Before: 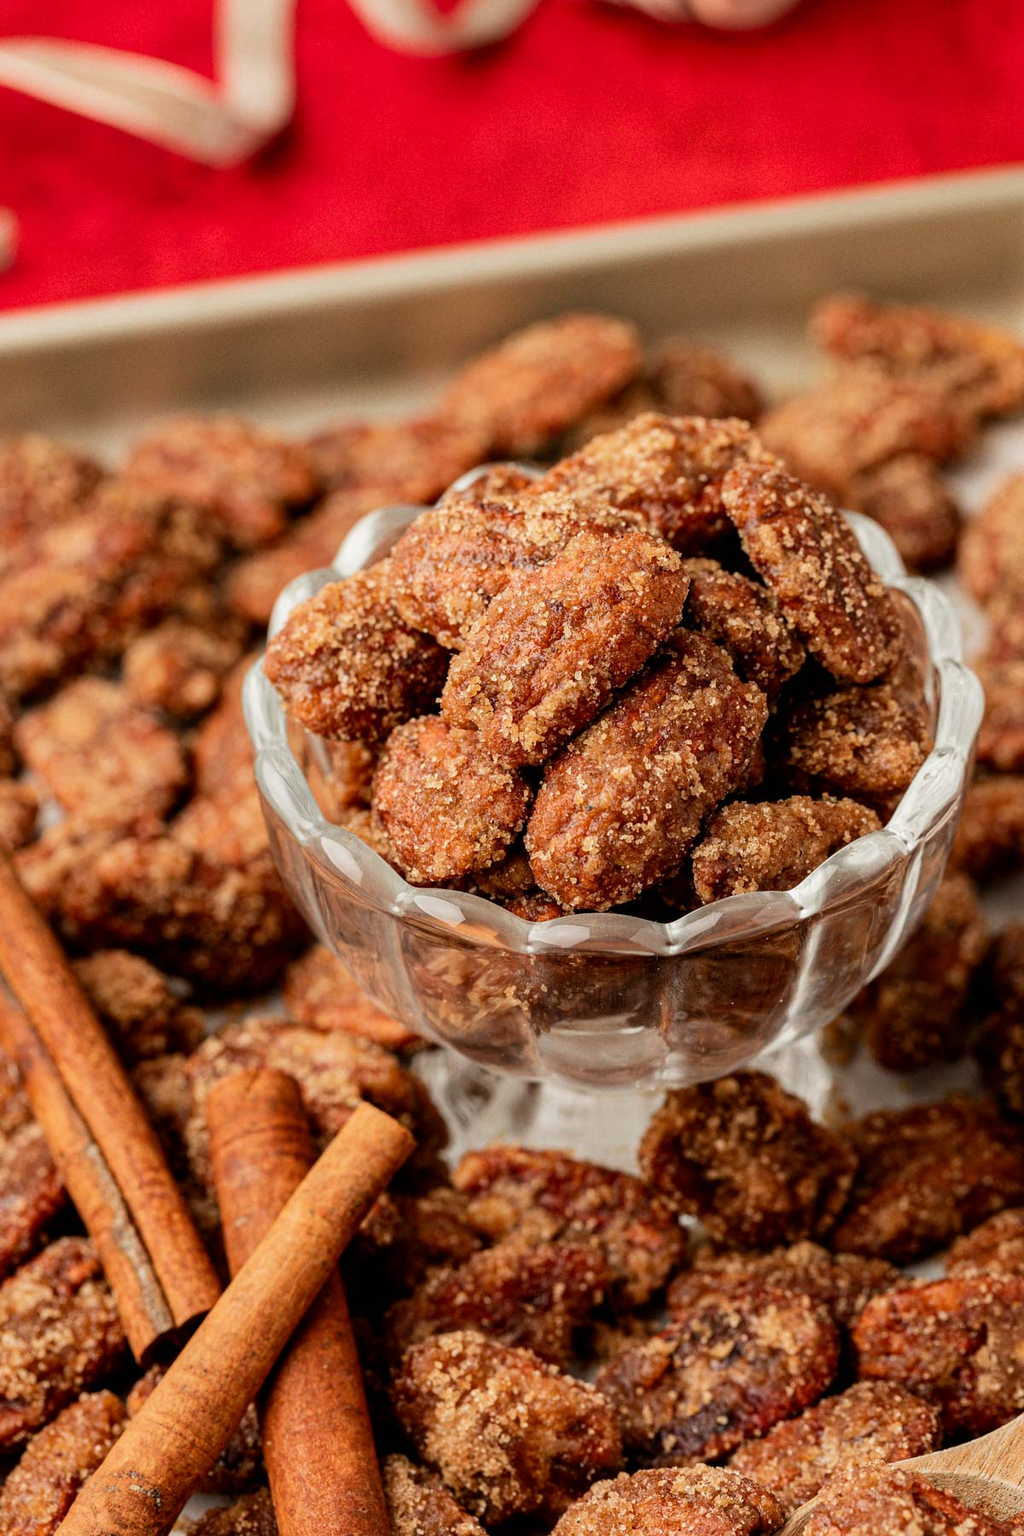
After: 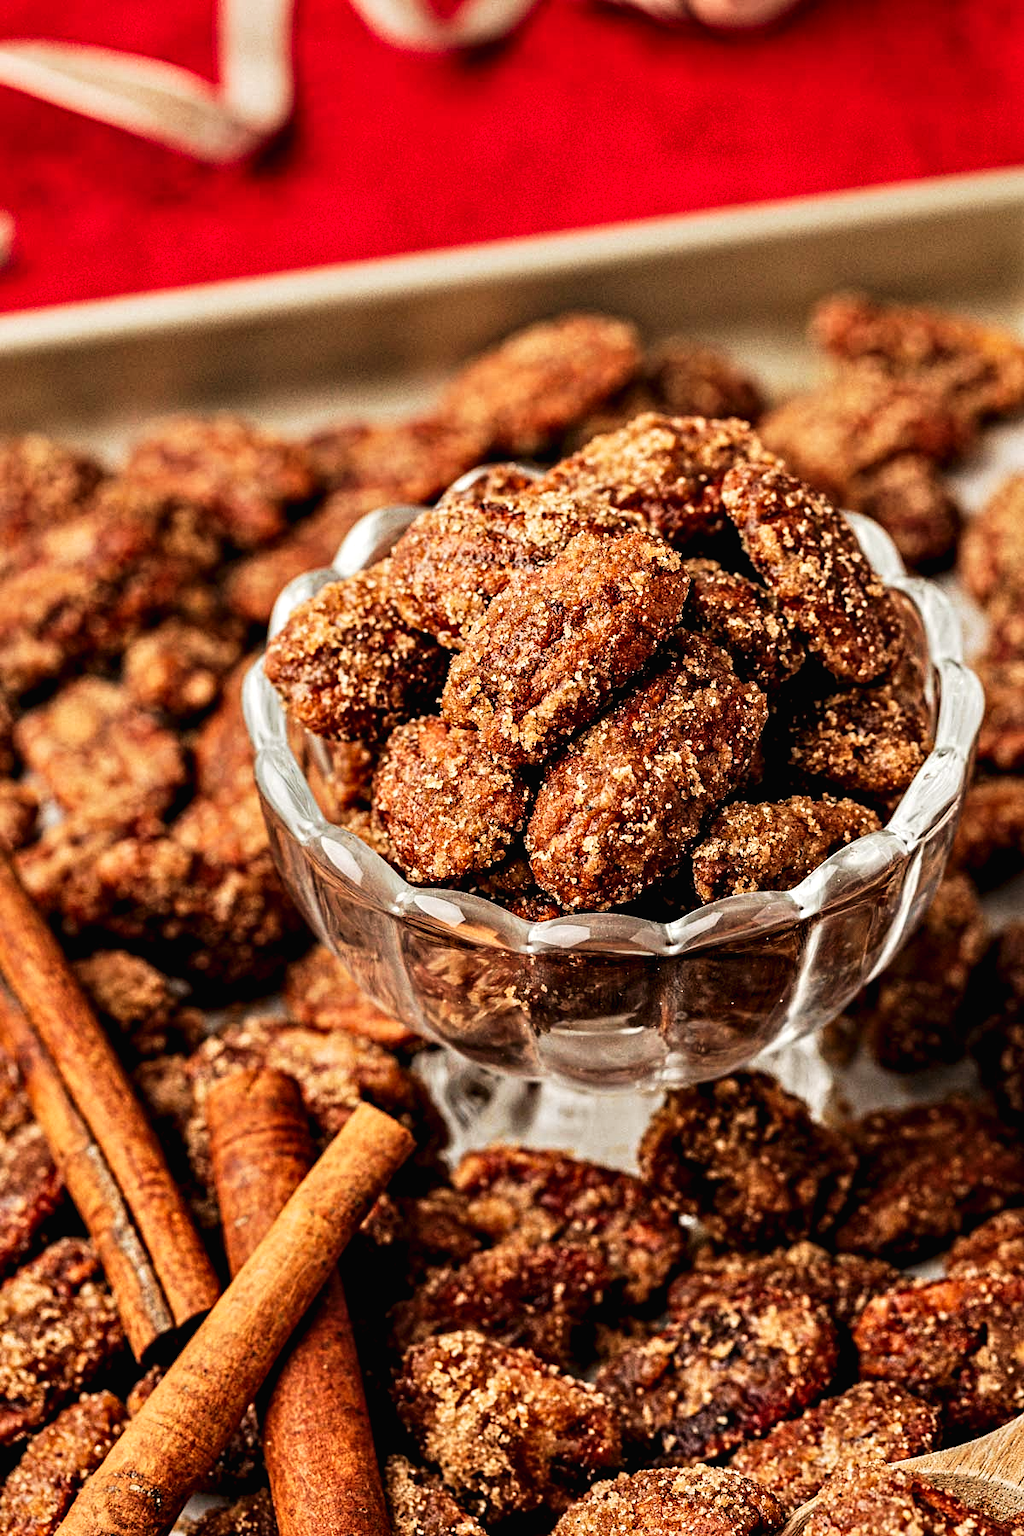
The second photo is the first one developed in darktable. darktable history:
tone curve: curves: ch0 [(0.016, 0.011) (0.204, 0.146) (0.515, 0.476) (0.78, 0.795) (1, 0.981)], preserve colors none
contrast equalizer: y [[0.5, 0.542, 0.583, 0.625, 0.667, 0.708], [0.5 ×6], [0.5 ×6], [0 ×6], [0 ×6]]
